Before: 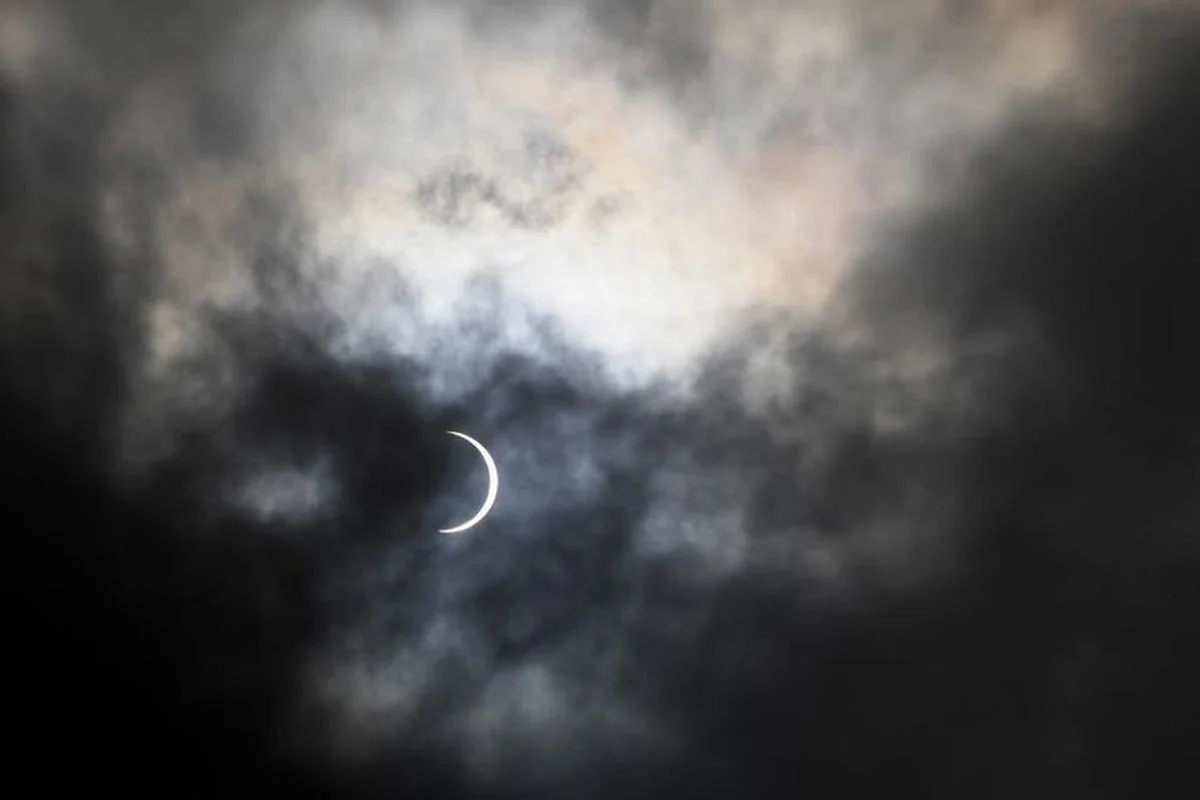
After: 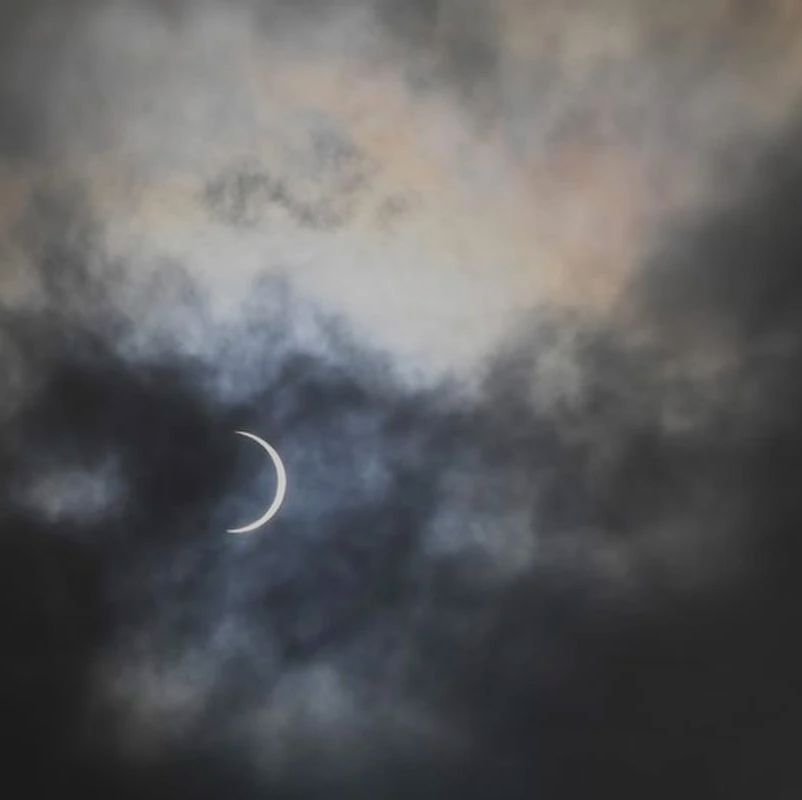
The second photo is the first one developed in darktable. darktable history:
contrast brightness saturation: contrast -0.19, saturation 0.19
graduated density: rotation 5.63°, offset 76.9
crop and rotate: left 17.732%, right 15.423%
